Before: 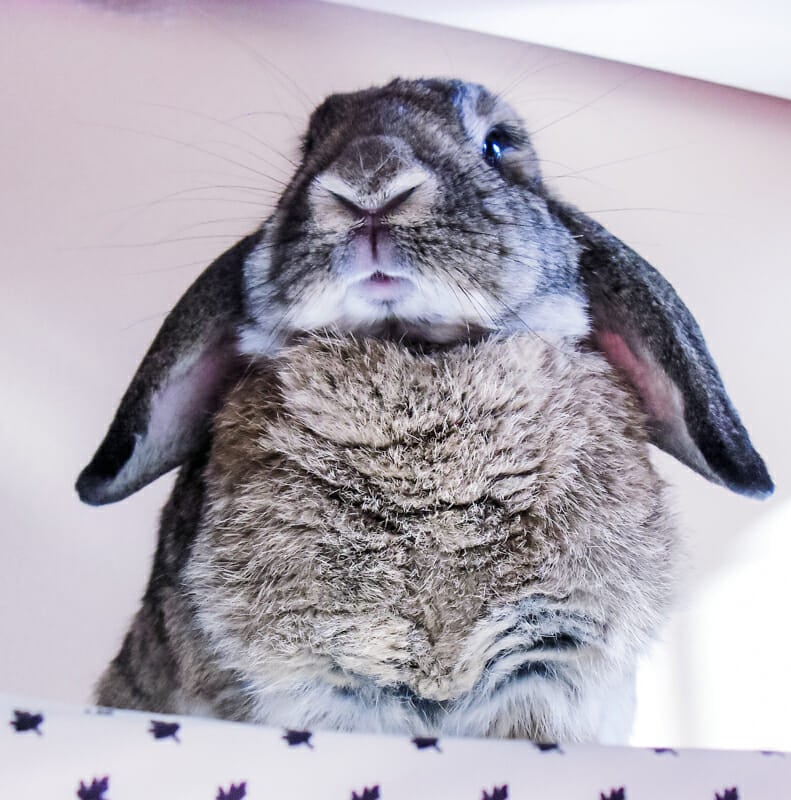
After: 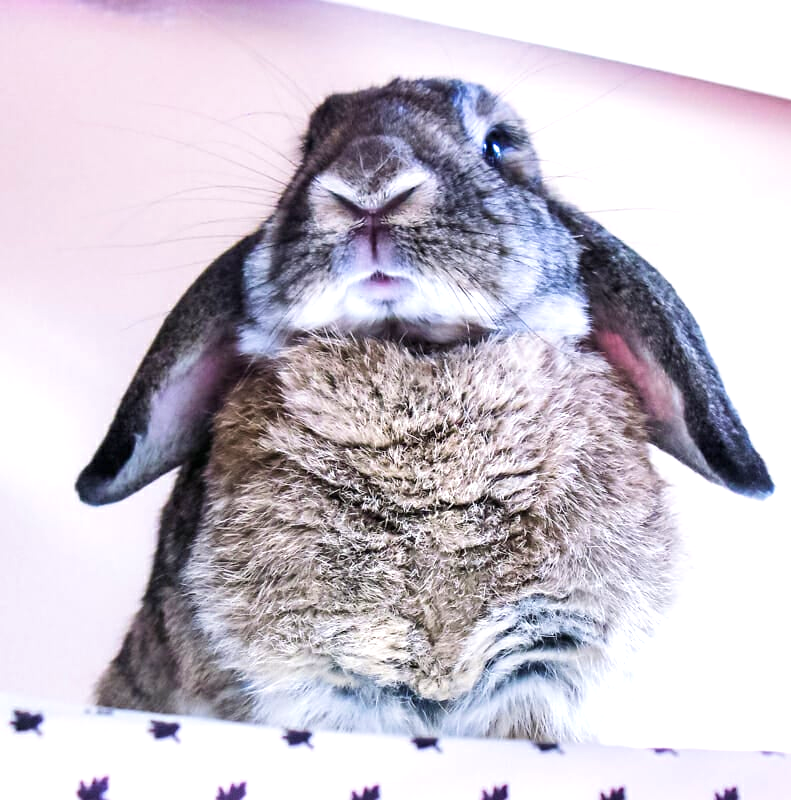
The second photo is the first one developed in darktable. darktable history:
velvia: on, module defaults
exposure: black level correction 0, exposure 0.5 EV, compensate highlight preservation false
